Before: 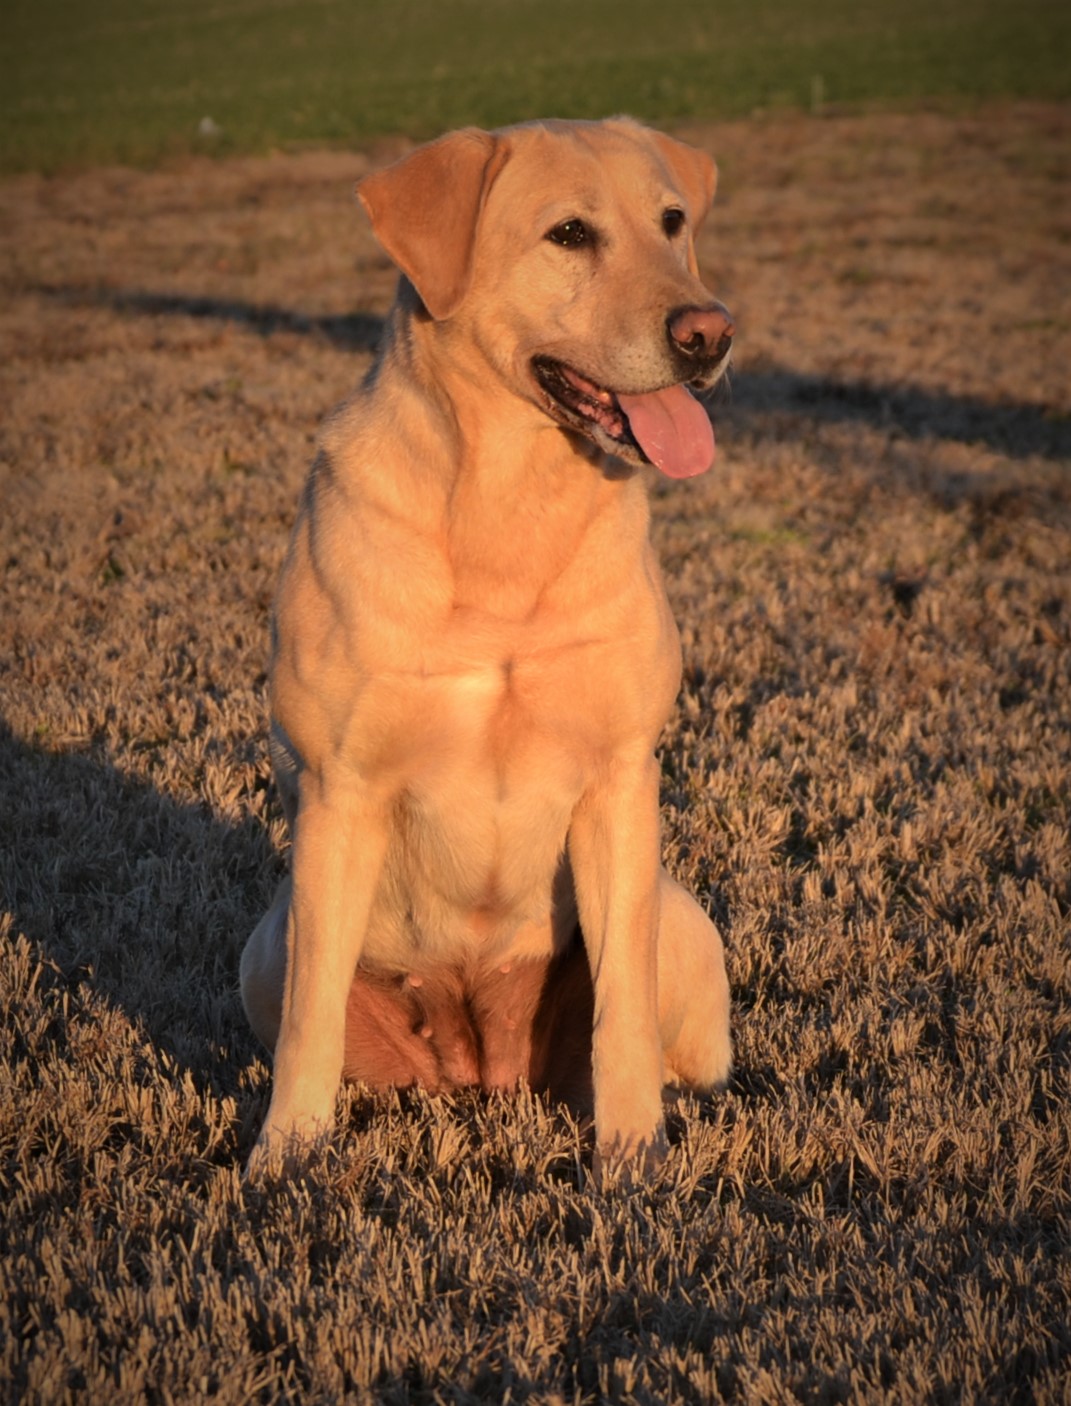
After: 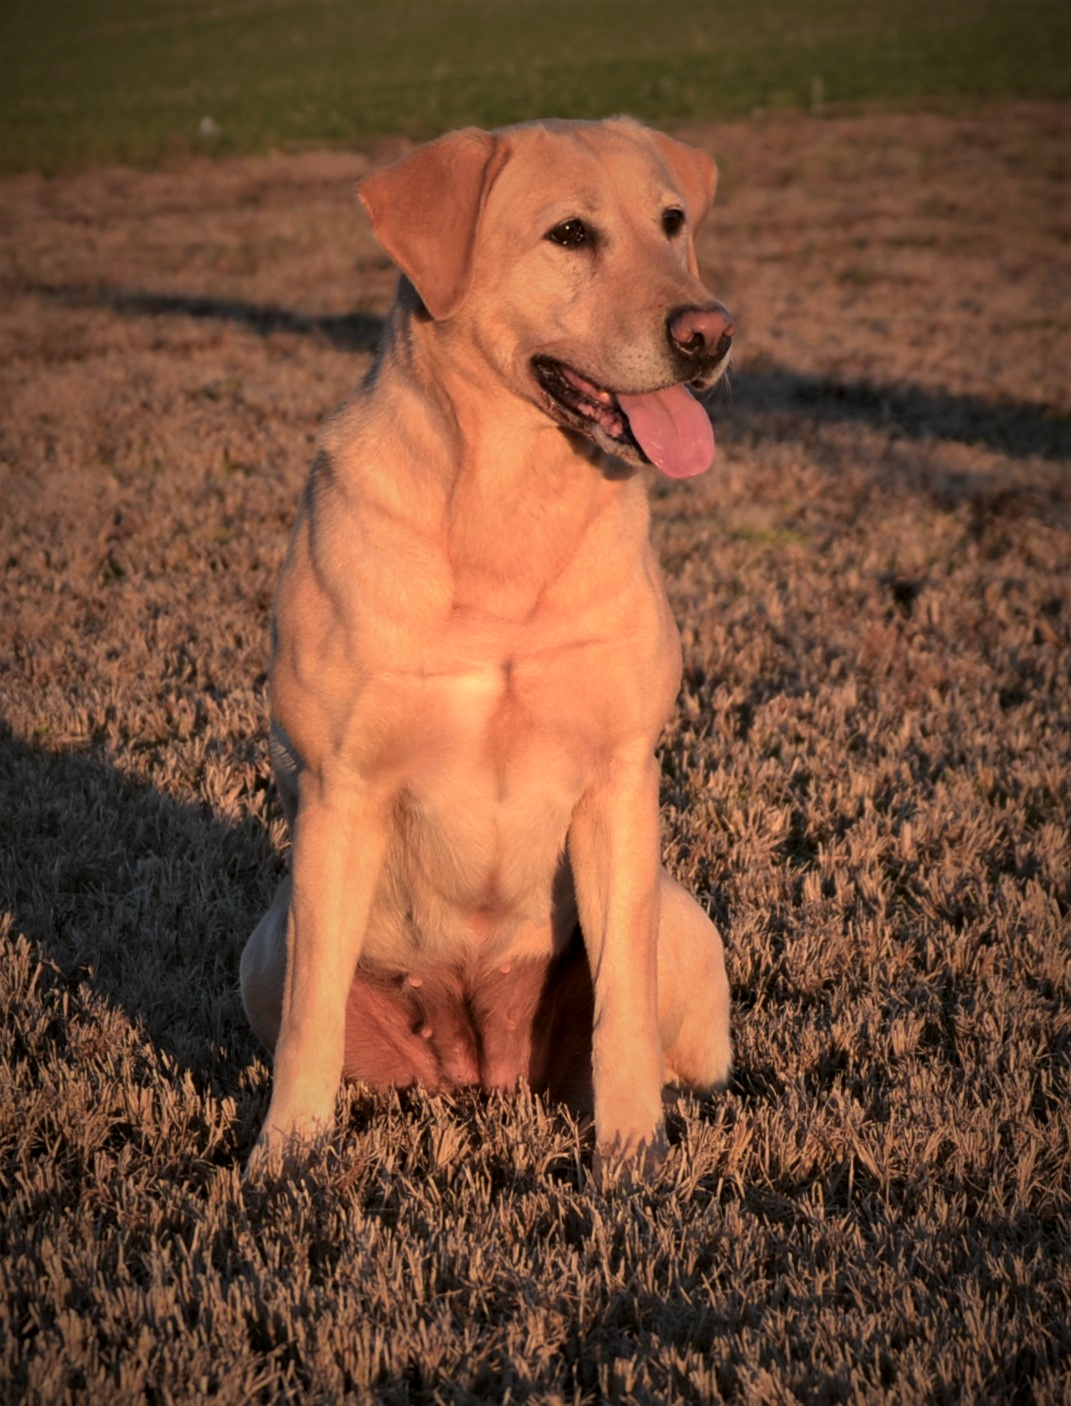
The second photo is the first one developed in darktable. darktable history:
tone curve: curves: ch0 [(0, 0) (0.003, 0.003) (0.011, 0.011) (0.025, 0.026) (0.044, 0.046) (0.069, 0.071) (0.1, 0.103) (0.136, 0.14) (0.177, 0.183) (0.224, 0.232) (0.277, 0.286) (0.335, 0.346) (0.399, 0.412) (0.468, 0.483) (0.543, 0.561) (0.623, 0.643) (0.709, 0.732) (0.801, 0.826) (0.898, 0.917) (1, 1)], preserve colors none
color look up table: target L [73.93, 66.01, 49.36, 34.91, 100, 64.17, 61.31, 55.84, 48.04, 38.99, 30.04, 53.75, 51.47, 26.27, 28.72, 85.7, 75.66, 65.9, 63.82, 50.12, 46.52, 47.17, 28.05, 11.33, 0 ×25], target a [-2.726, -22.03, -35.47, -12.36, 0, 12.56, 16.63, 29.57, 43.1, 45.48, 11.11, 5.095, 41.22, 18.25, 9.489, -0.97, -1.98, -26.59, -2.428, -20.72, -2.102, -4.835, -2.058, -0.785, 0 ×25], target b [61.52, 46.66, 28.1, 17.02, 0.005, 53.36, 8.284, 42.16, 8.441, 18.13, 8.926, -25.24, -18.08, -19.87, -46.23, -2.39, -3.326, -5.027, -3.687, -26.66, -2.84, -23.96, -2.726, -1.06, 0 ×25], num patches 24
